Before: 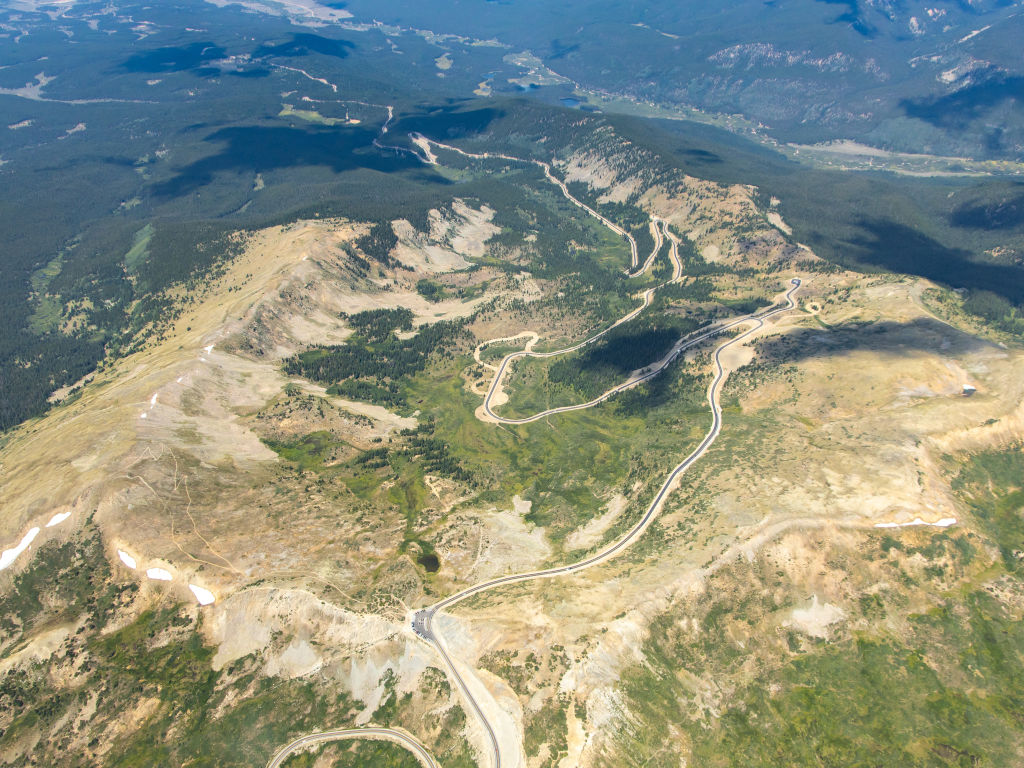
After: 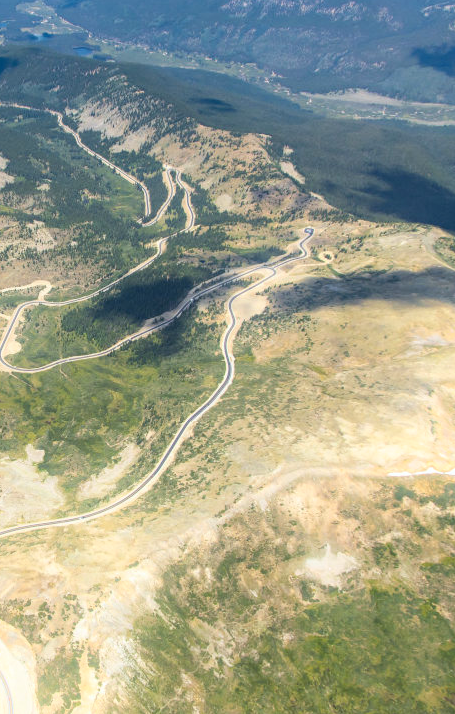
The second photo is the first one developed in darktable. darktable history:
crop: left 47.628%, top 6.643%, right 7.874%
white balance: red 0.988, blue 1.017
bloom: size 5%, threshold 95%, strength 15%
